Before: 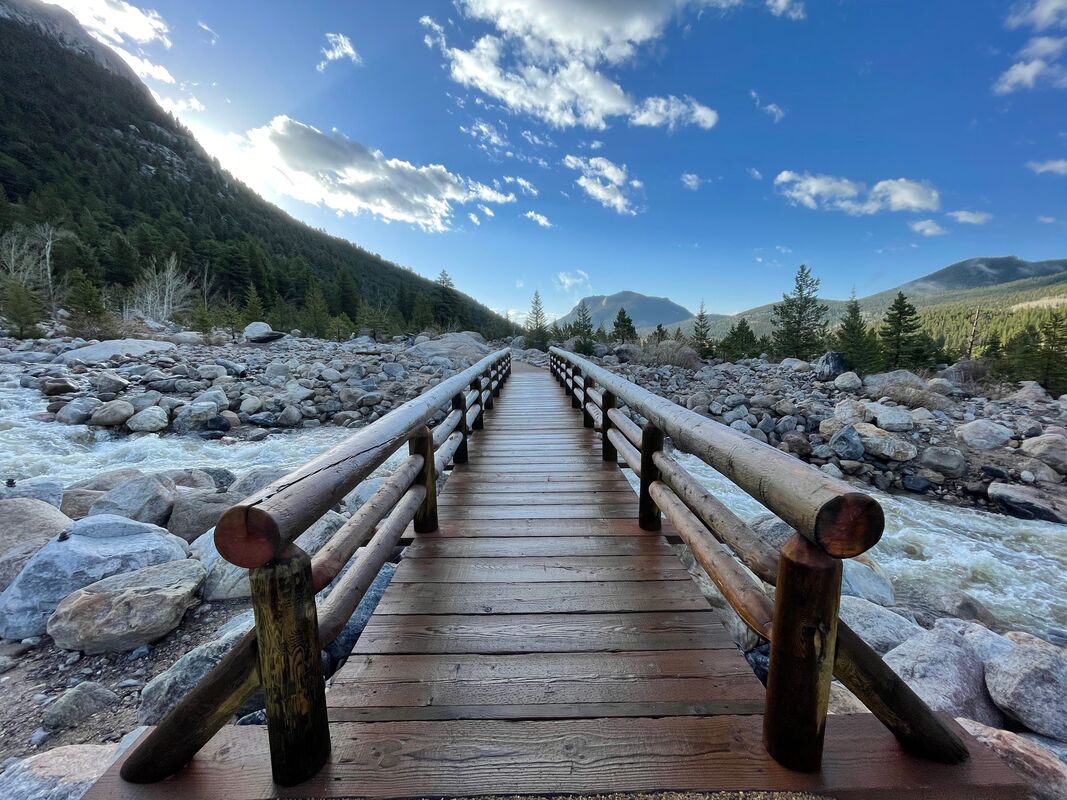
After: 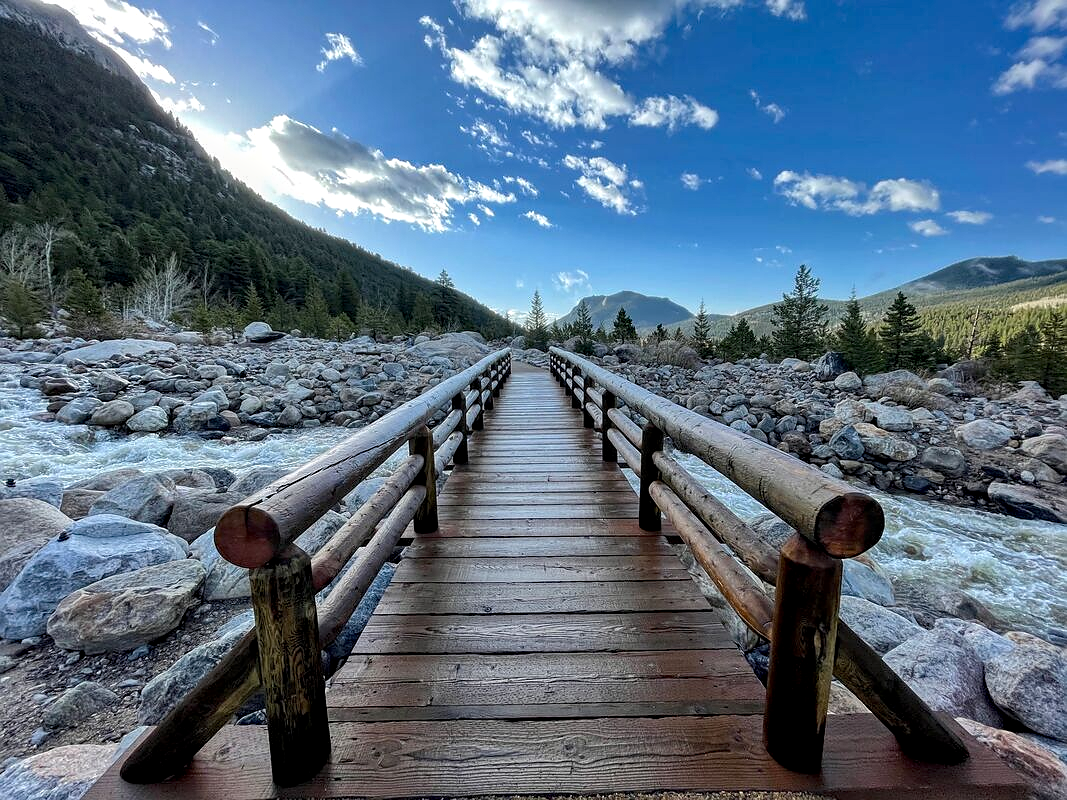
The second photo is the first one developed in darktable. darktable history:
sharpen: radius 0.969, amount 0.604
haze removal: compatibility mode true, adaptive false
local contrast: detail 130%
